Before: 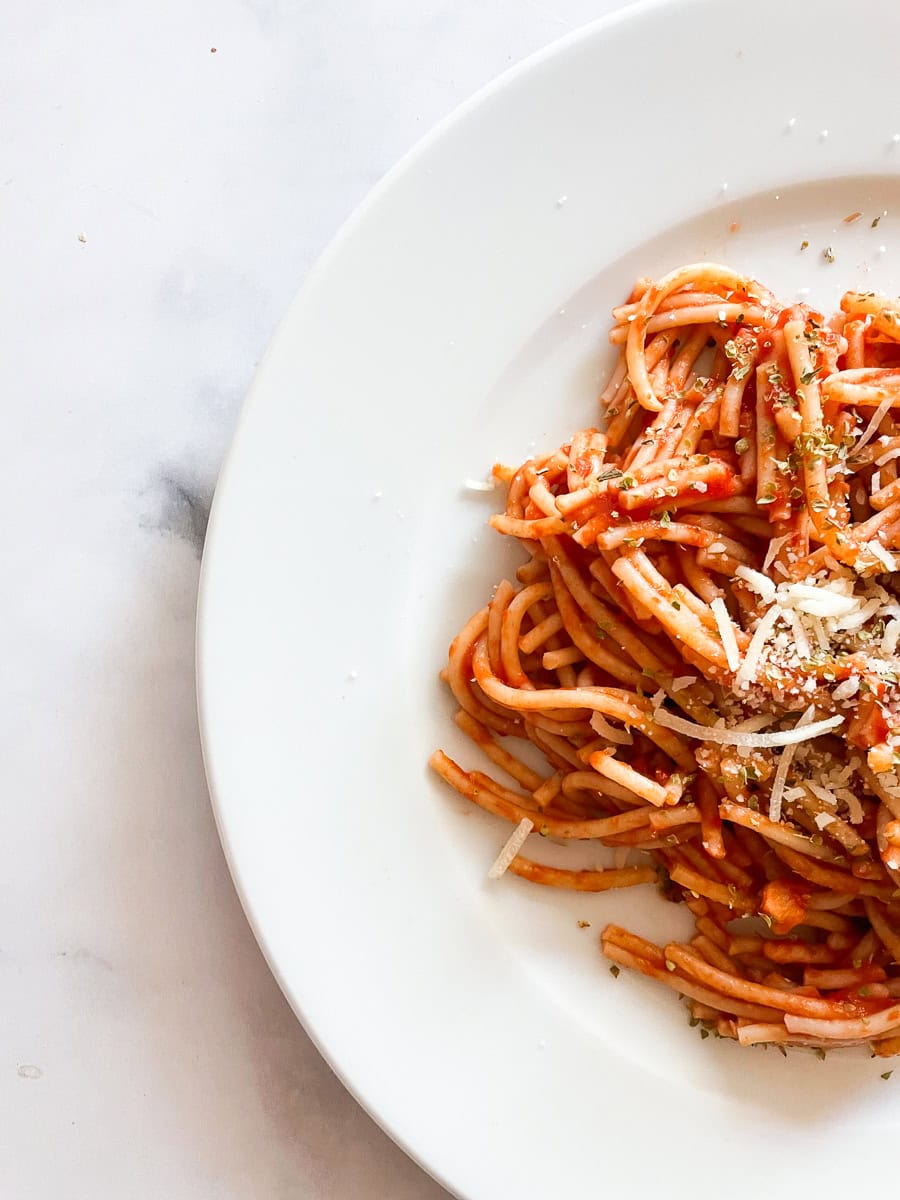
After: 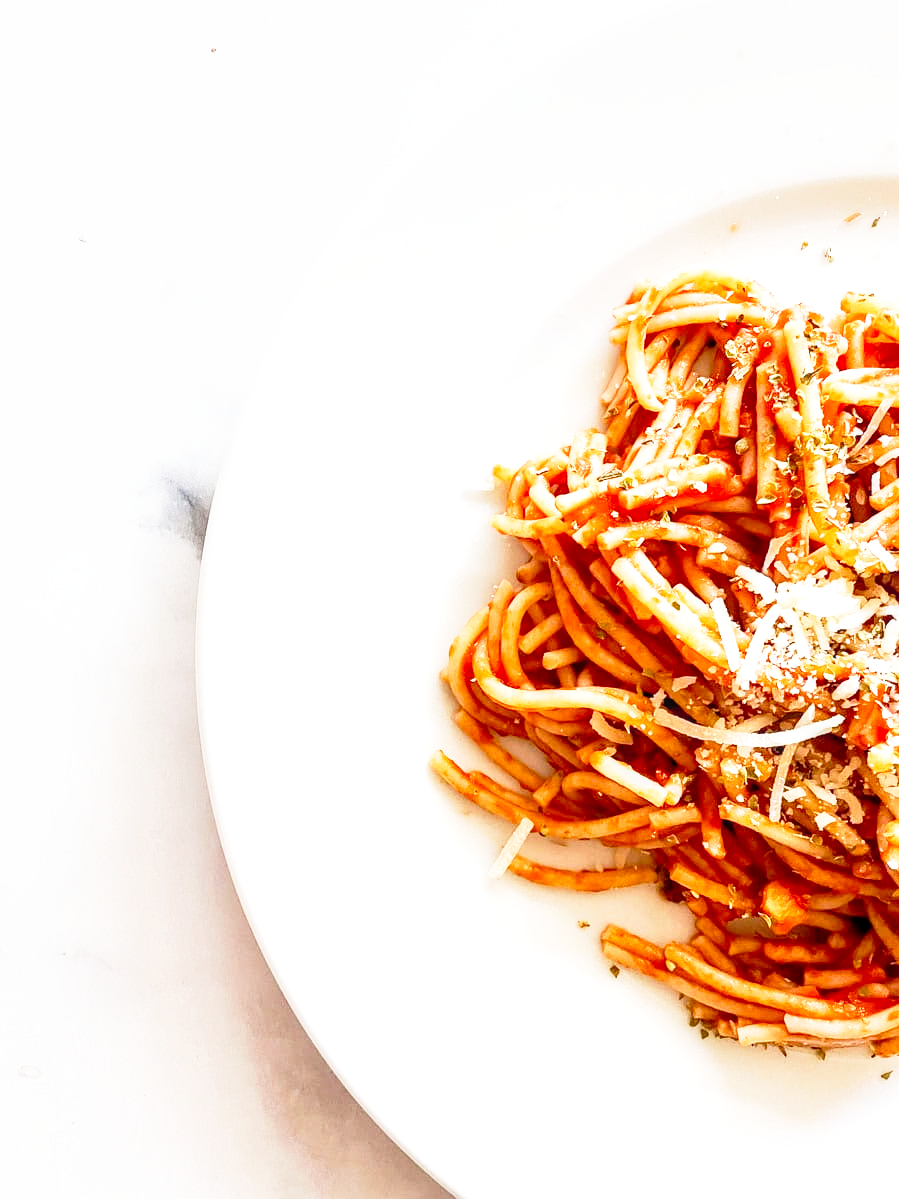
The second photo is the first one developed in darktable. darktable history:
crop and rotate: left 0.072%, bottom 0.005%
base curve: curves: ch0 [(0, 0) (0.012, 0.01) (0.073, 0.168) (0.31, 0.711) (0.645, 0.957) (1, 1)], preserve colors none
color correction: highlights b* 0.031
local contrast: on, module defaults
velvia: strength 10.58%
